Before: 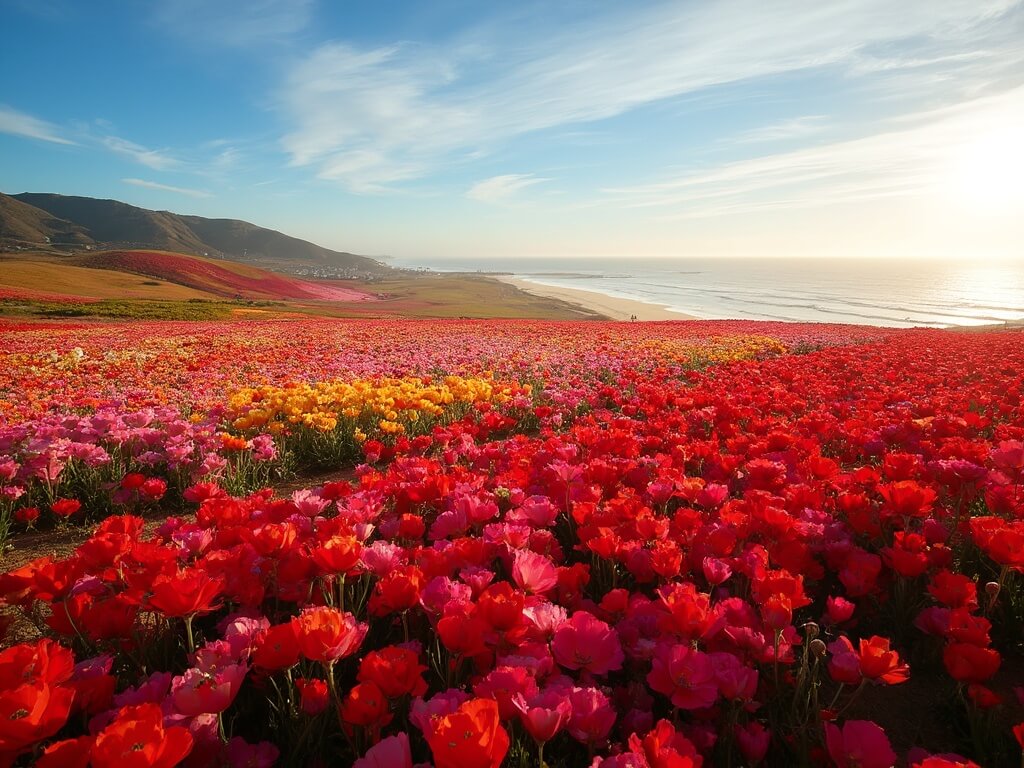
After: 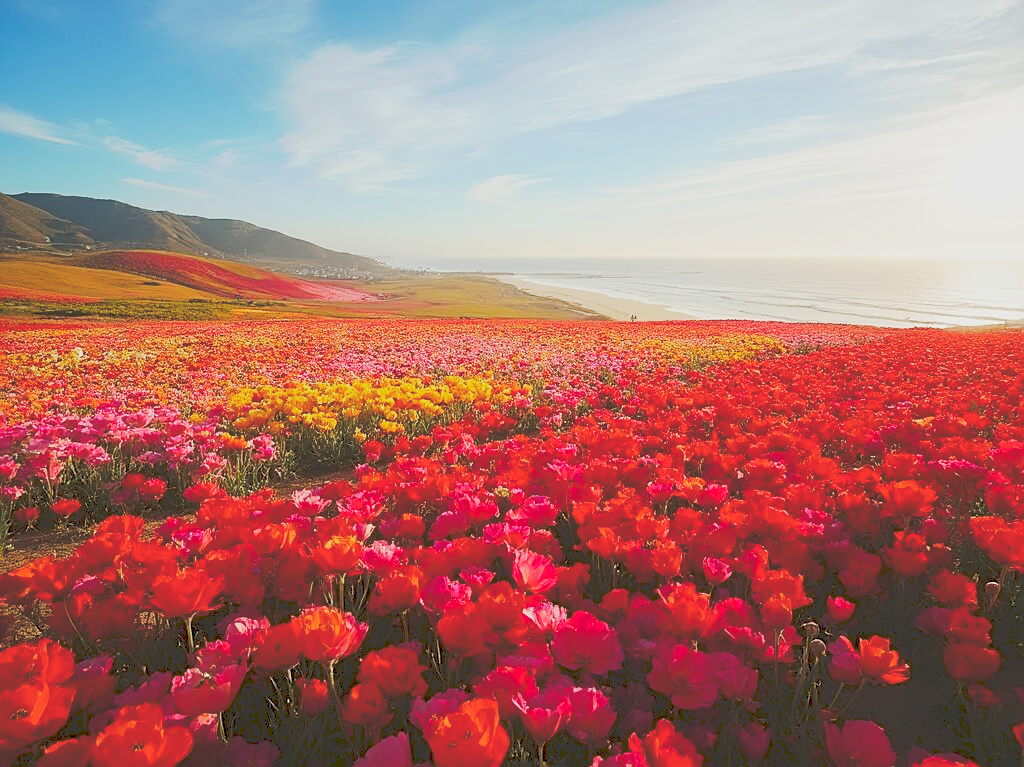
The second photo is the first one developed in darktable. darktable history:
tone curve: curves: ch0 [(0, 0) (0.003, 0.217) (0.011, 0.217) (0.025, 0.229) (0.044, 0.243) (0.069, 0.253) (0.1, 0.265) (0.136, 0.281) (0.177, 0.305) (0.224, 0.331) (0.277, 0.369) (0.335, 0.415) (0.399, 0.472) (0.468, 0.543) (0.543, 0.609) (0.623, 0.676) (0.709, 0.734) (0.801, 0.798) (0.898, 0.849) (1, 1)], preserve colors none
color balance rgb: shadows lift › luminance -9.85%, perceptual saturation grading › global saturation 35.227%
crop: bottom 0.076%
base curve: curves: ch0 [(0, 0) (0.088, 0.125) (0.176, 0.251) (0.354, 0.501) (0.613, 0.749) (1, 0.877)], preserve colors none
sharpen: radius 2.215, amount 0.384, threshold 0.093
